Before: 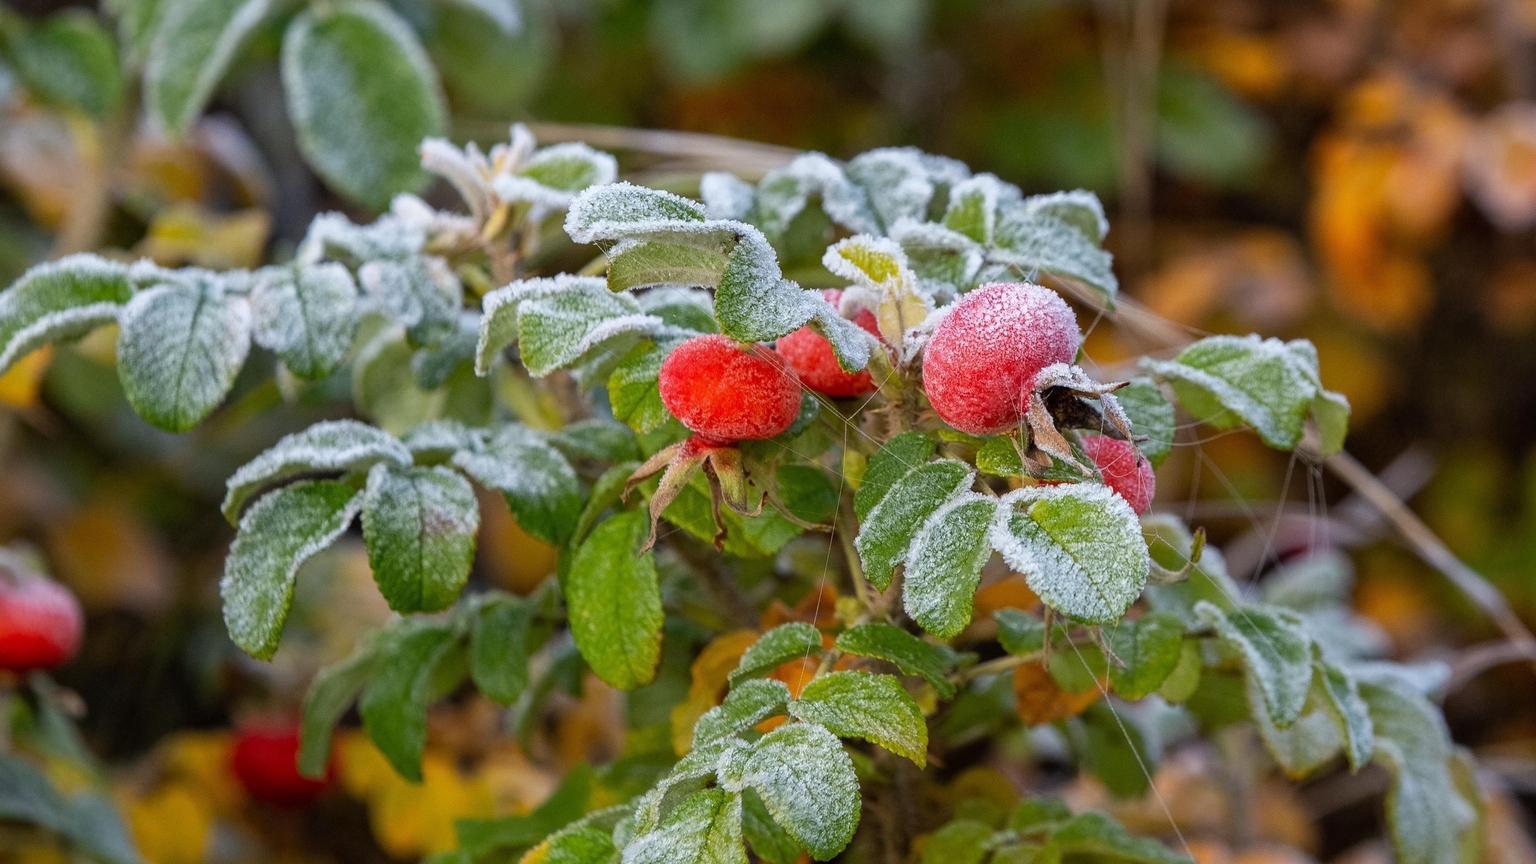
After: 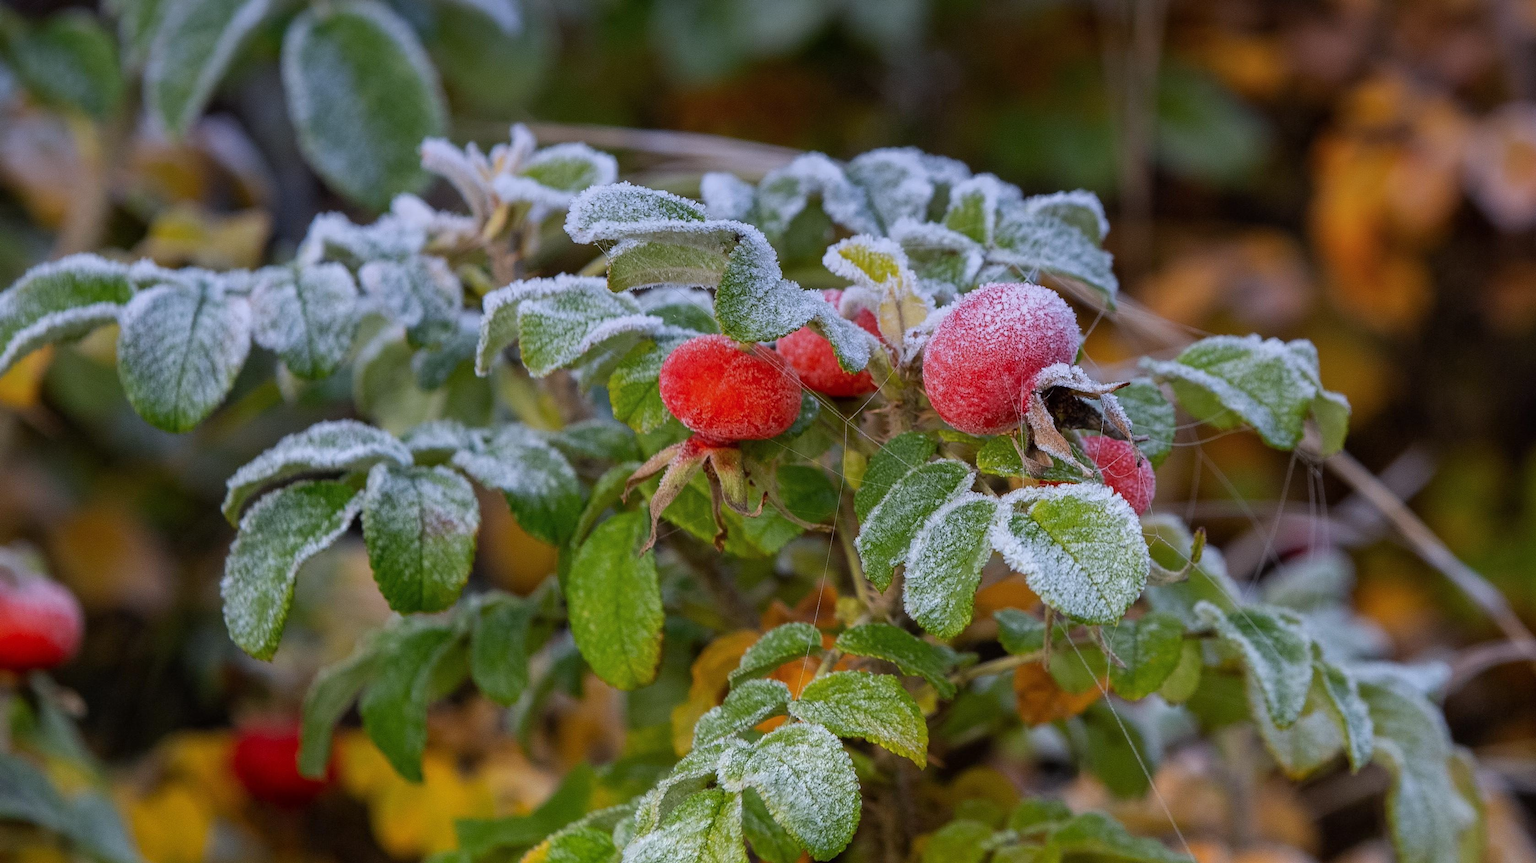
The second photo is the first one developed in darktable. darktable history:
graduated density: hue 238.83°, saturation 50%
tone equalizer: on, module defaults
